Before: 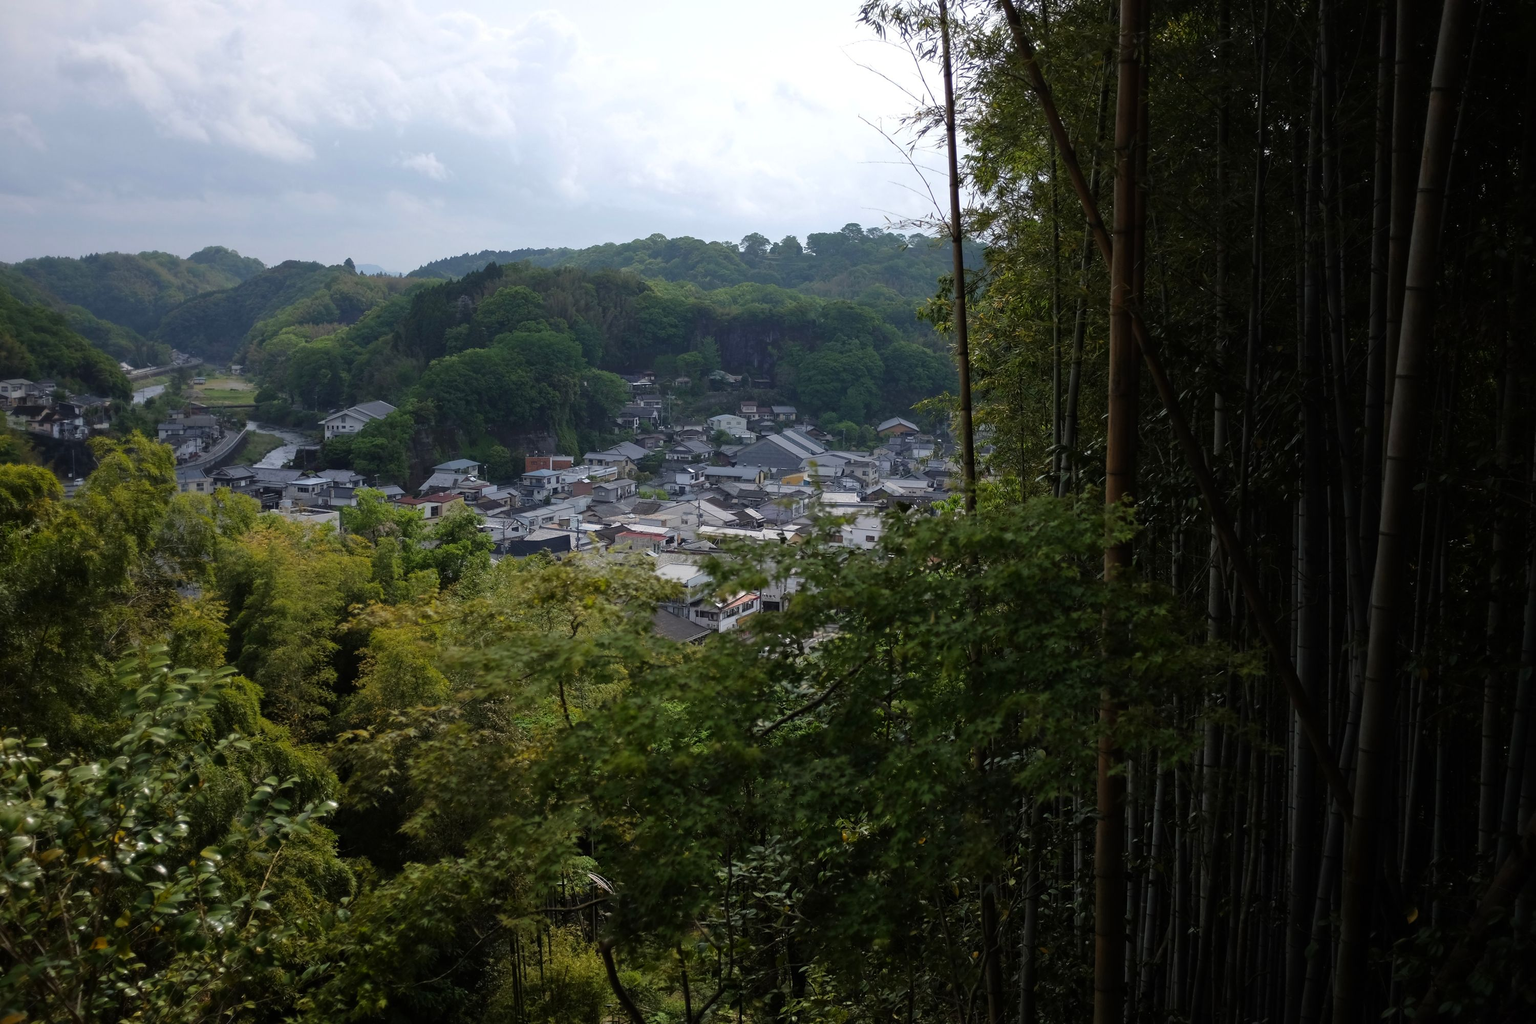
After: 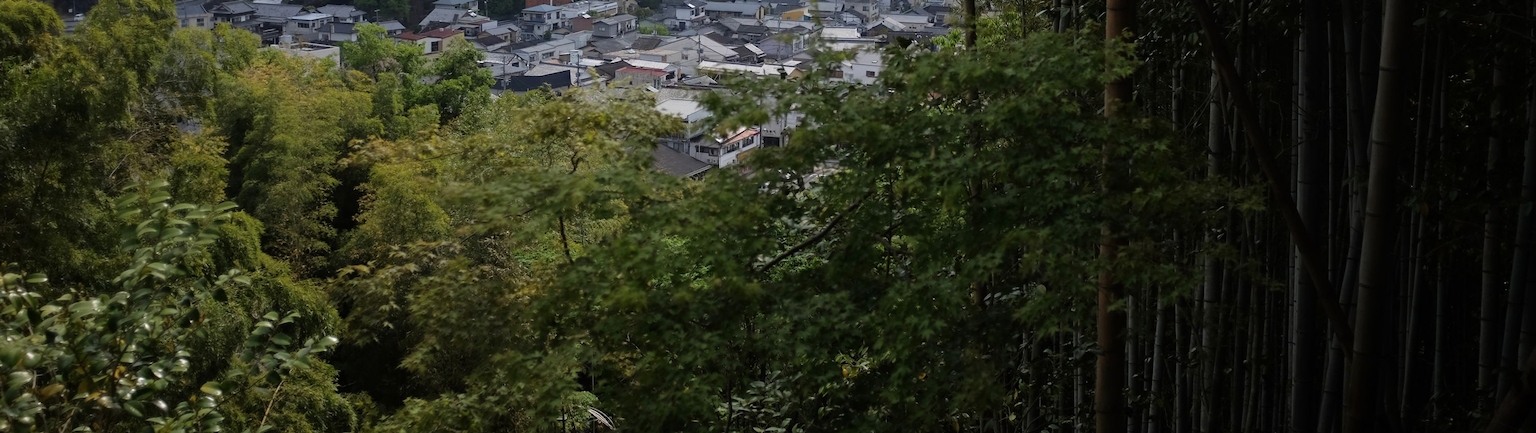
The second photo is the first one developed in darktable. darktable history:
crop: top 45.449%, bottom 12.168%
color balance rgb: perceptual saturation grading › global saturation -11.518%, global vibrance 14.36%
